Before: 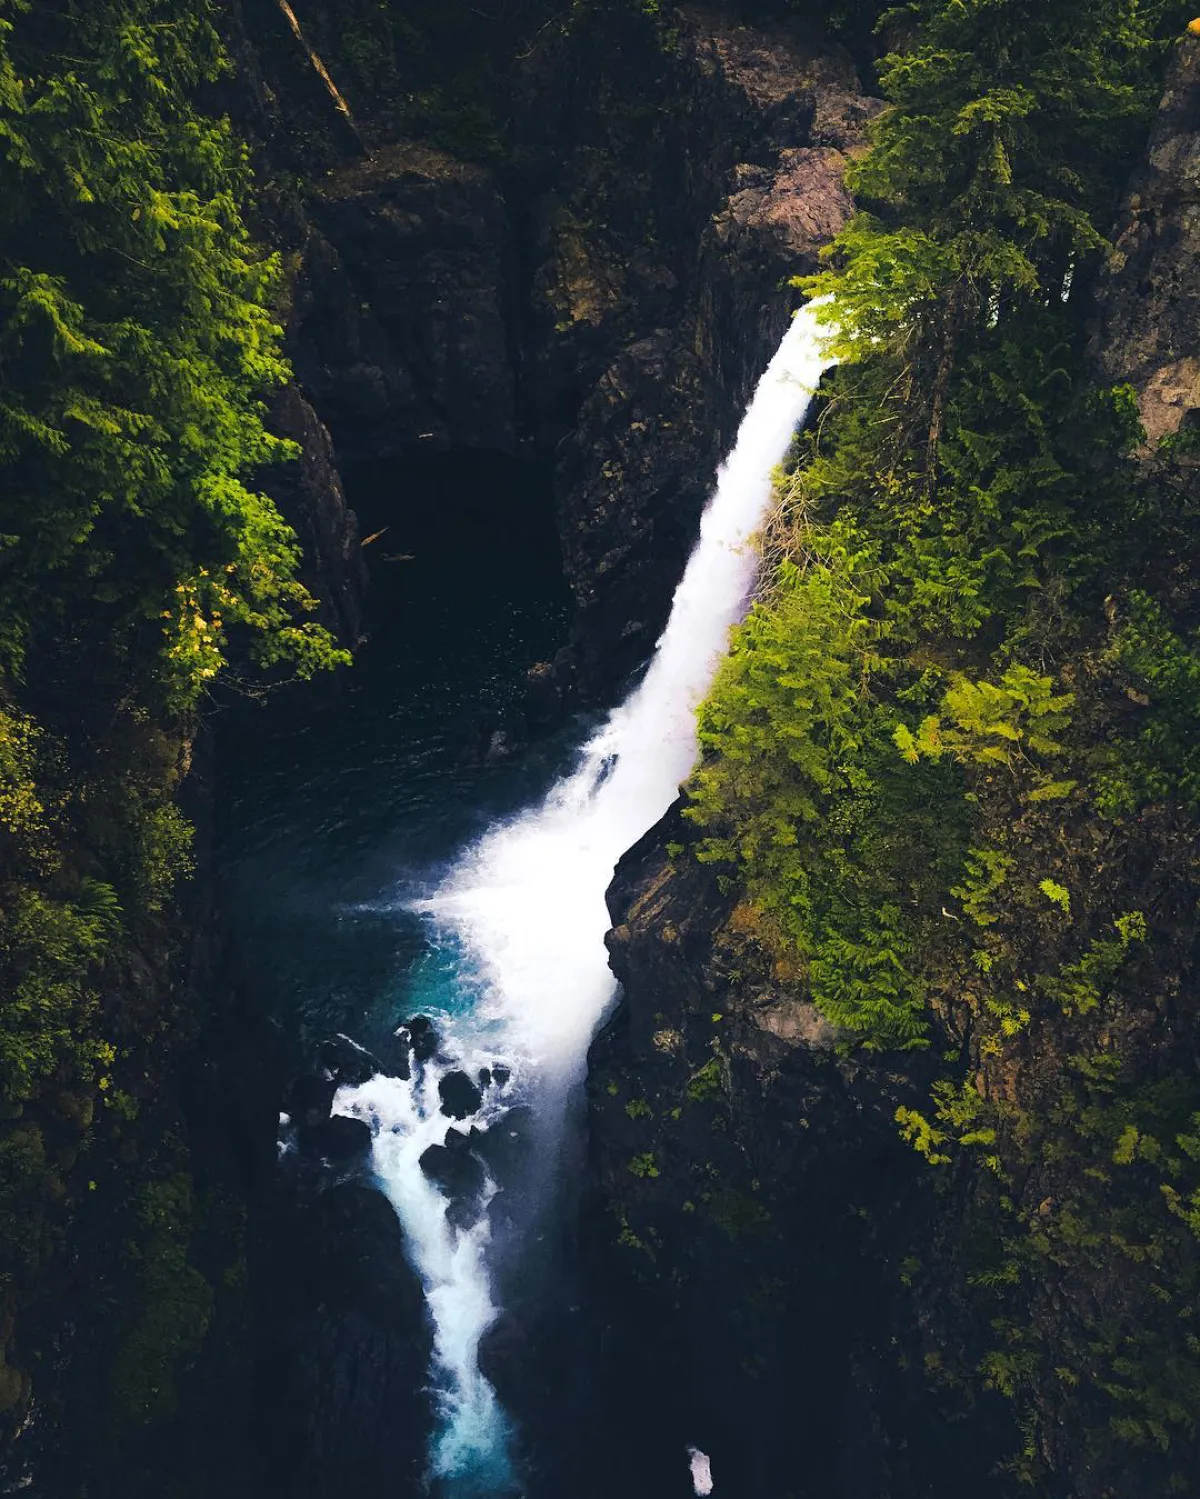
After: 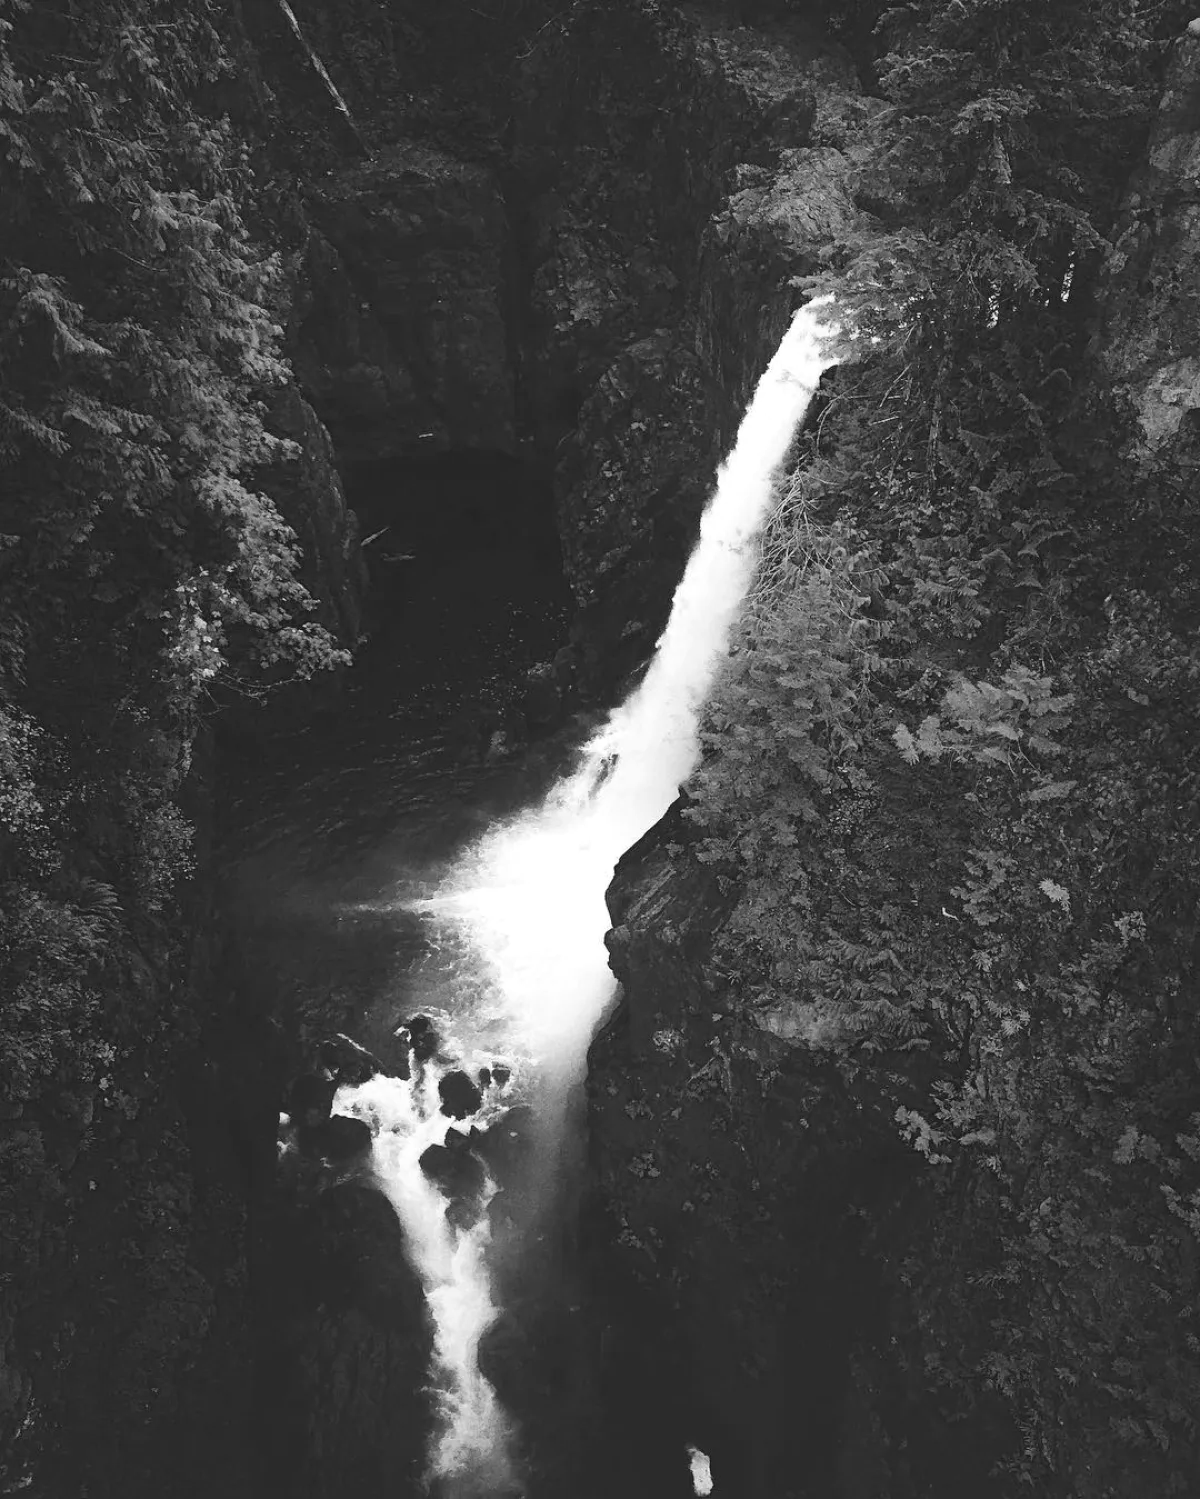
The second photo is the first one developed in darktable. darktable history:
exposure: exposure 0.242 EV, compensate highlight preservation false
color calibration: output gray [0.253, 0.26, 0.487, 0], illuminant F (fluorescent), F source F9 (Cool White Deluxe 4150 K) – high CRI, x 0.375, y 0.373, temperature 4156.82 K
contrast brightness saturation: contrast -0.107
